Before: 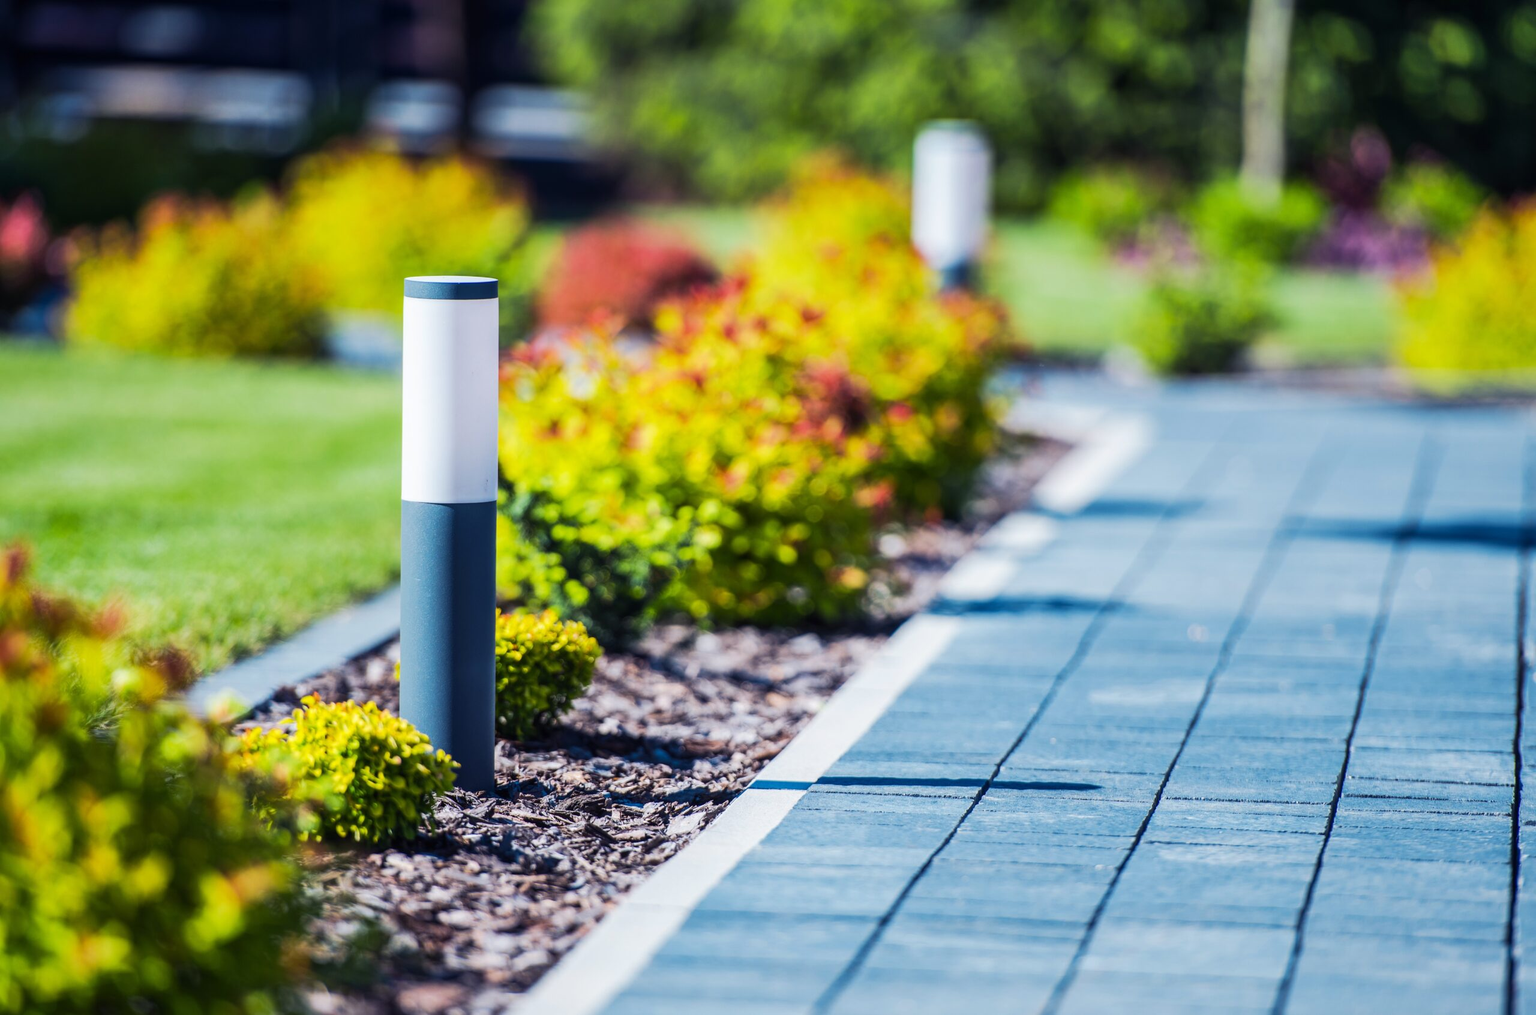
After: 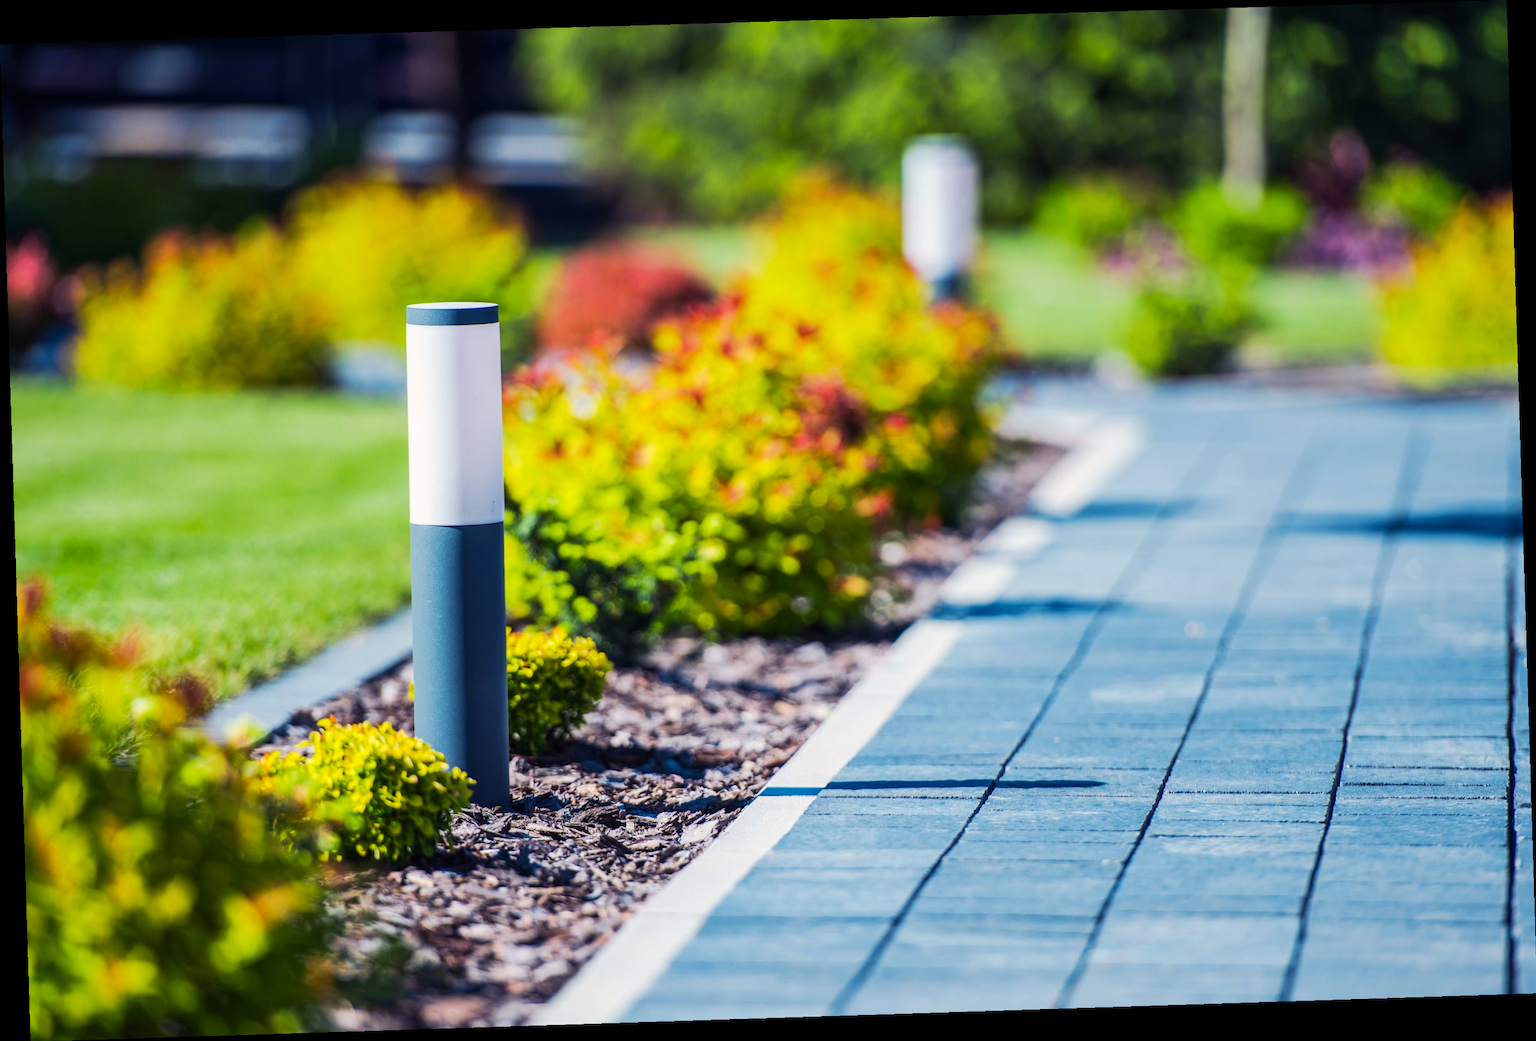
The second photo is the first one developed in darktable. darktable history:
rotate and perspective: rotation -1.77°, lens shift (horizontal) 0.004, automatic cropping off
color correction: highlights a* 0.816, highlights b* 2.78, saturation 1.1
